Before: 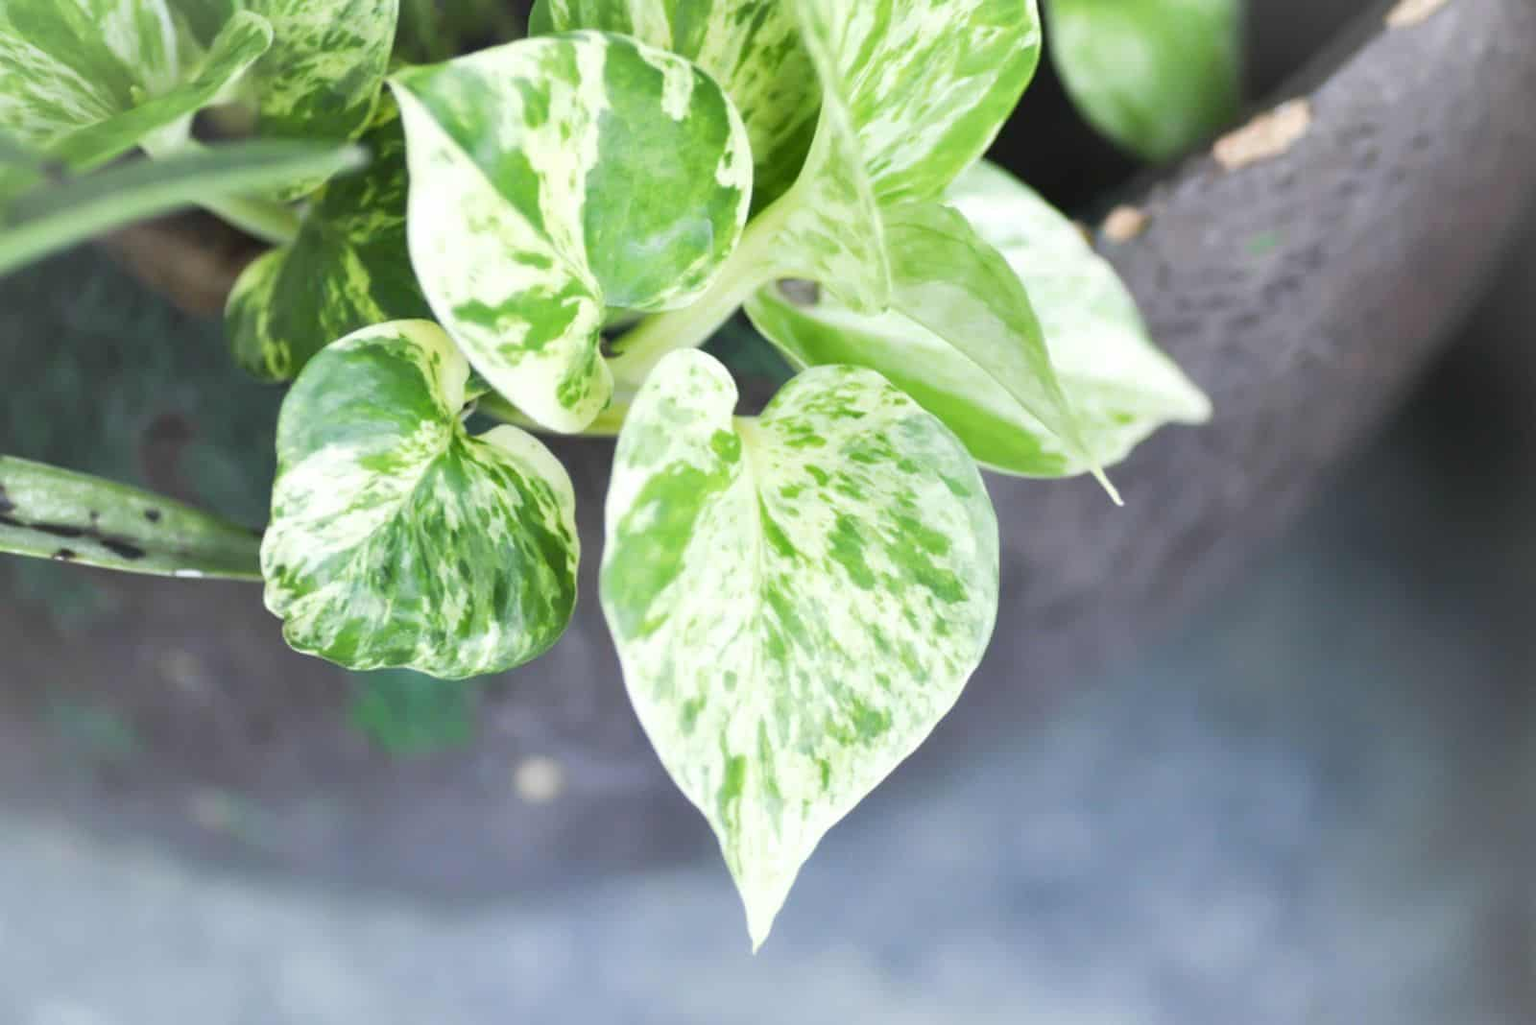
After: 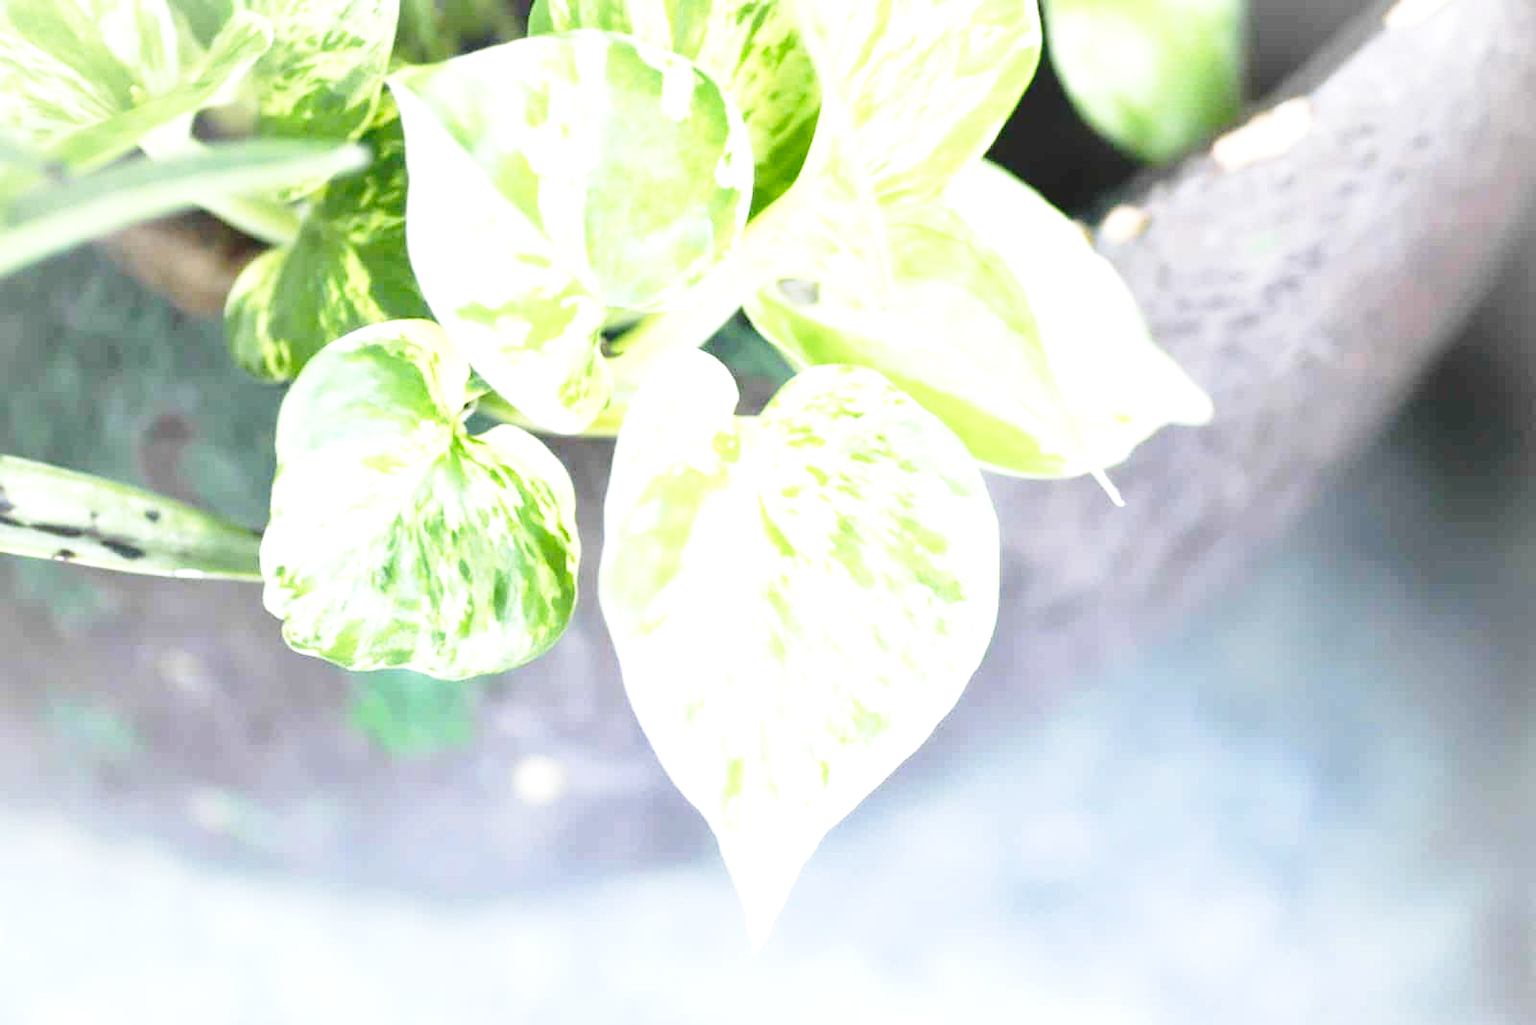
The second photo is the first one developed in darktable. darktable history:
exposure: exposure 1 EV, compensate highlight preservation false
base curve: curves: ch0 [(0, 0) (0.028, 0.03) (0.121, 0.232) (0.46, 0.748) (0.859, 0.968) (1, 1)], preserve colors none
